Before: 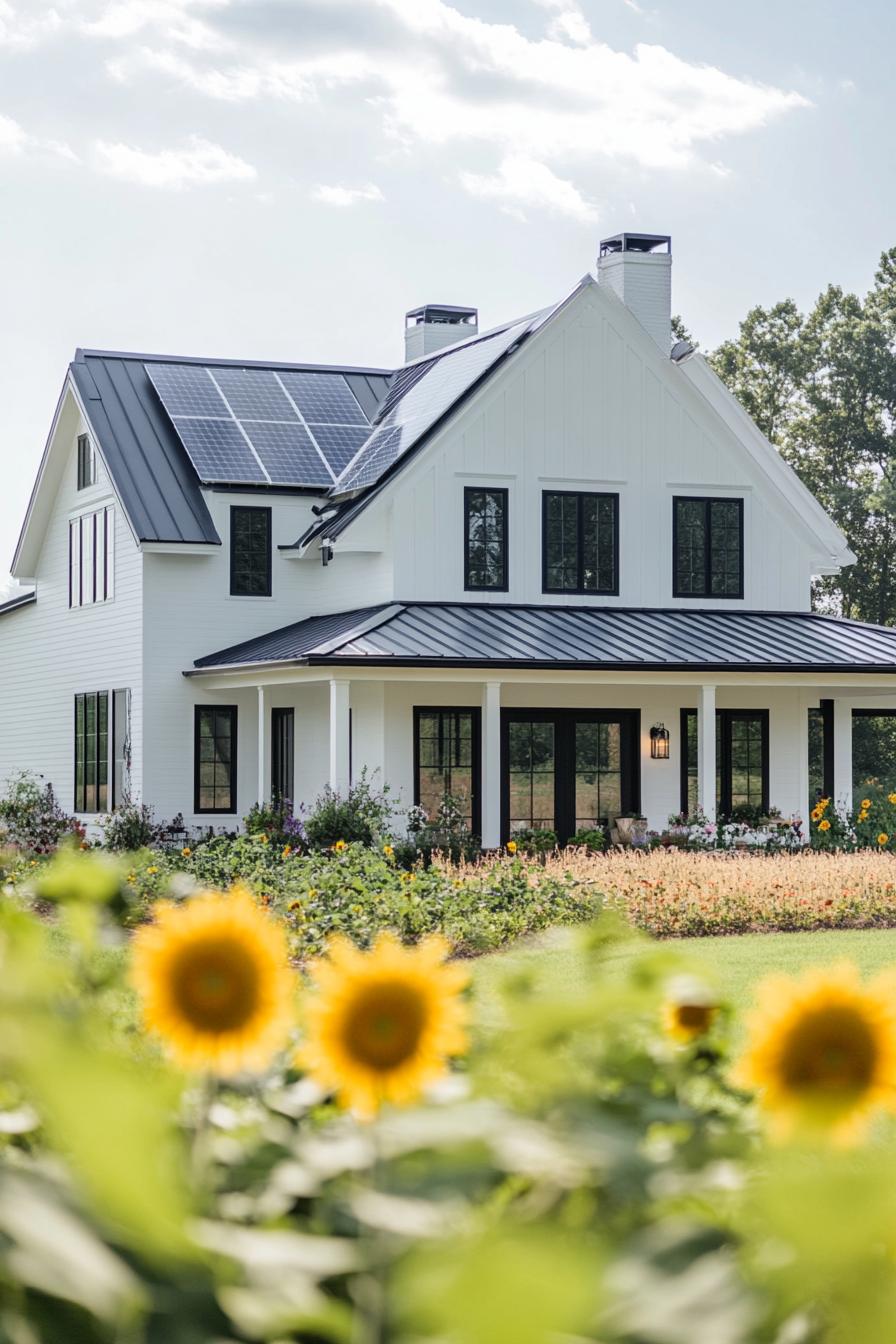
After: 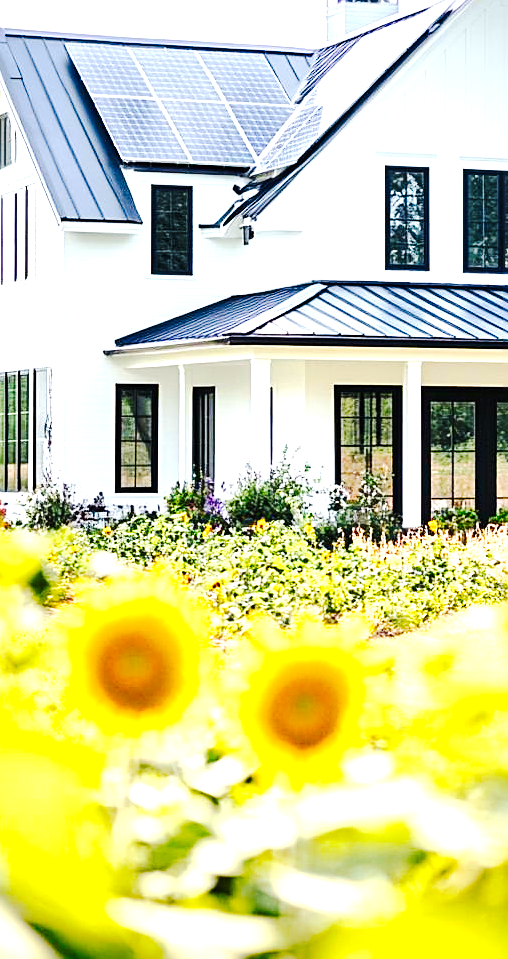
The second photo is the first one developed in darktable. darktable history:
crop: left 8.928%, top 23.946%, right 34.308%, bottom 4.66%
sharpen: on, module defaults
color balance rgb: perceptual saturation grading › global saturation 19.73%, perceptual brilliance grading › global brilliance 30.551%, global vibrance 20.316%
tone curve: curves: ch0 [(0, 0) (0.003, 0.017) (0.011, 0.017) (0.025, 0.017) (0.044, 0.019) (0.069, 0.03) (0.1, 0.046) (0.136, 0.066) (0.177, 0.104) (0.224, 0.151) (0.277, 0.231) (0.335, 0.321) (0.399, 0.454) (0.468, 0.567) (0.543, 0.674) (0.623, 0.763) (0.709, 0.82) (0.801, 0.872) (0.898, 0.934) (1, 1)], preserve colors none
exposure: black level correction 0.001, exposure 0.499 EV, compensate exposure bias true, compensate highlight preservation false
vignetting: saturation 0.381
tone equalizer: on, module defaults
